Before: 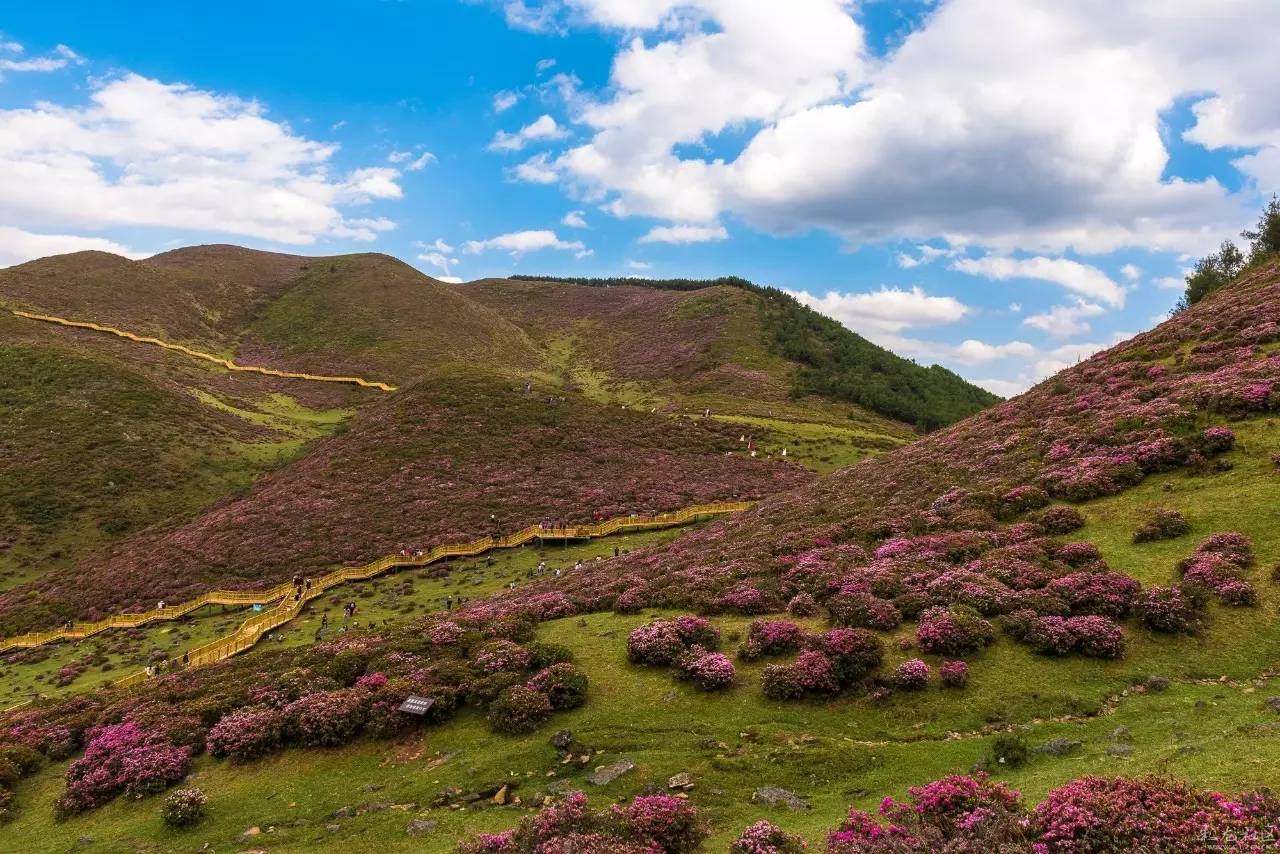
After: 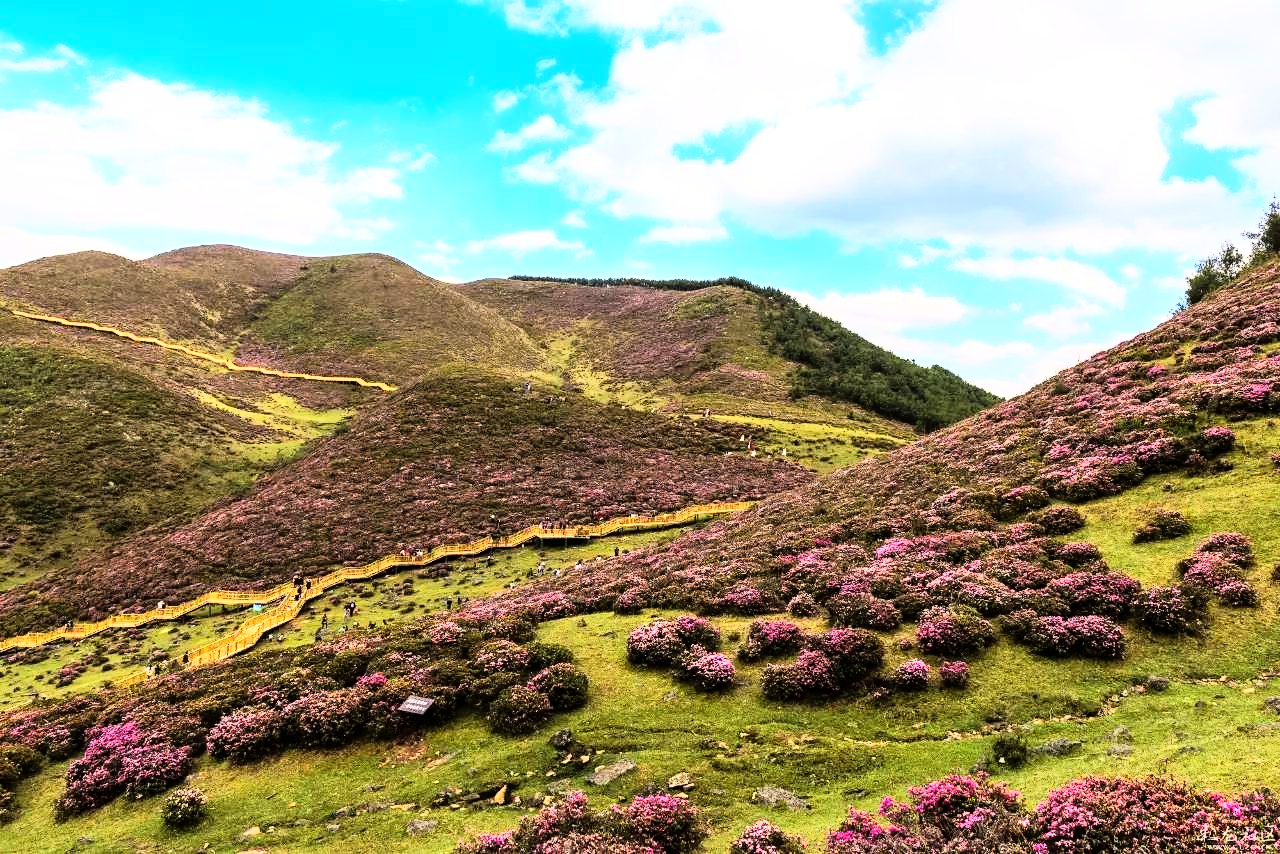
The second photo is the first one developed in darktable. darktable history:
exposure: exposure 0.197 EV, compensate highlight preservation false
rgb curve: curves: ch0 [(0, 0) (0.21, 0.15) (0.24, 0.21) (0.5, 0.75) (0.75, 0.96) (0.89, 0.99) (1, 1)]; ch1 [(0, 0.02) (0.21, 0.13) (0.25, 0.2) (0.5, 0.67) (0.75, 0.9) (0.89, 0.97) (1, 1)]; ch2 [(0, 0.02) (0.21, 0.13) (0.25, 0.2) (0.5, 0.67) (0.75, 0.9) (0.89, 0.97) (1, 1)], compensate middle gray true
